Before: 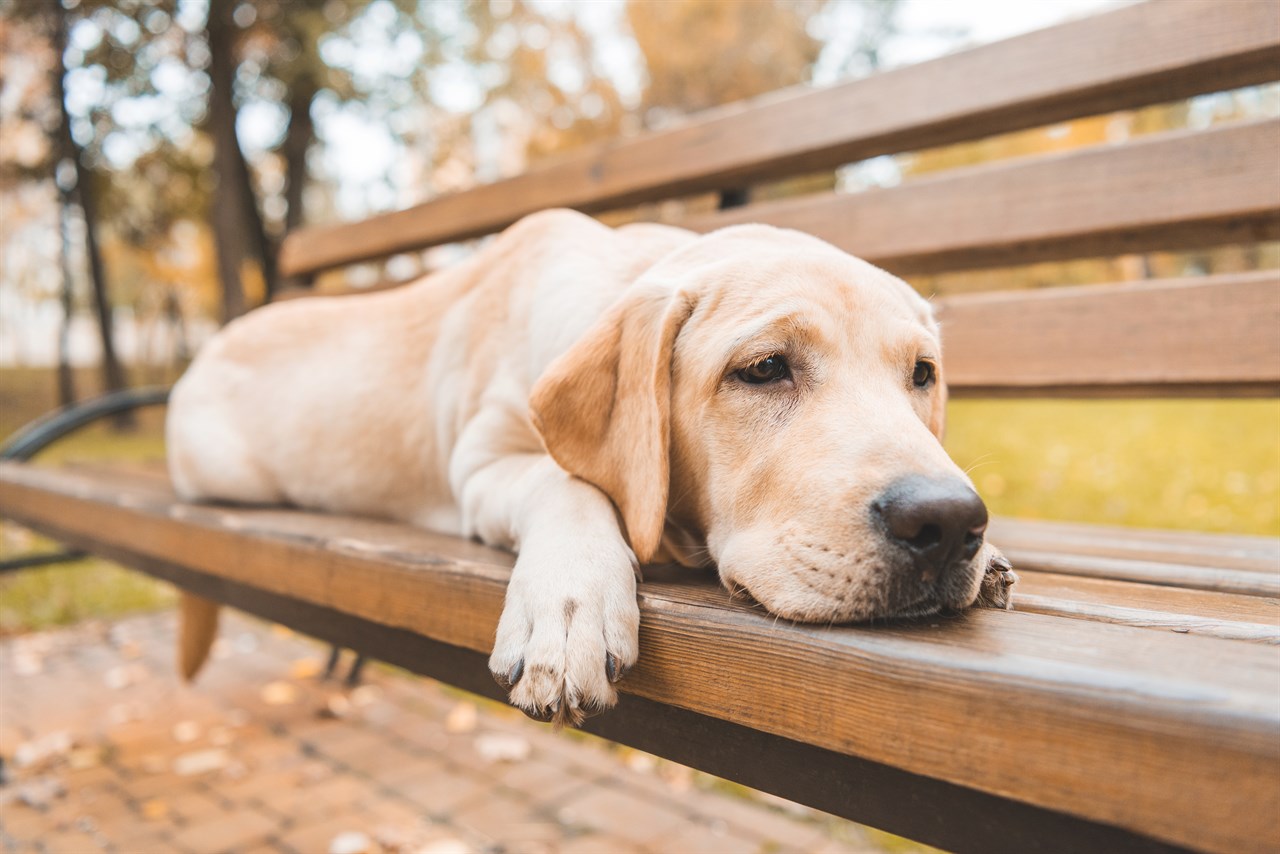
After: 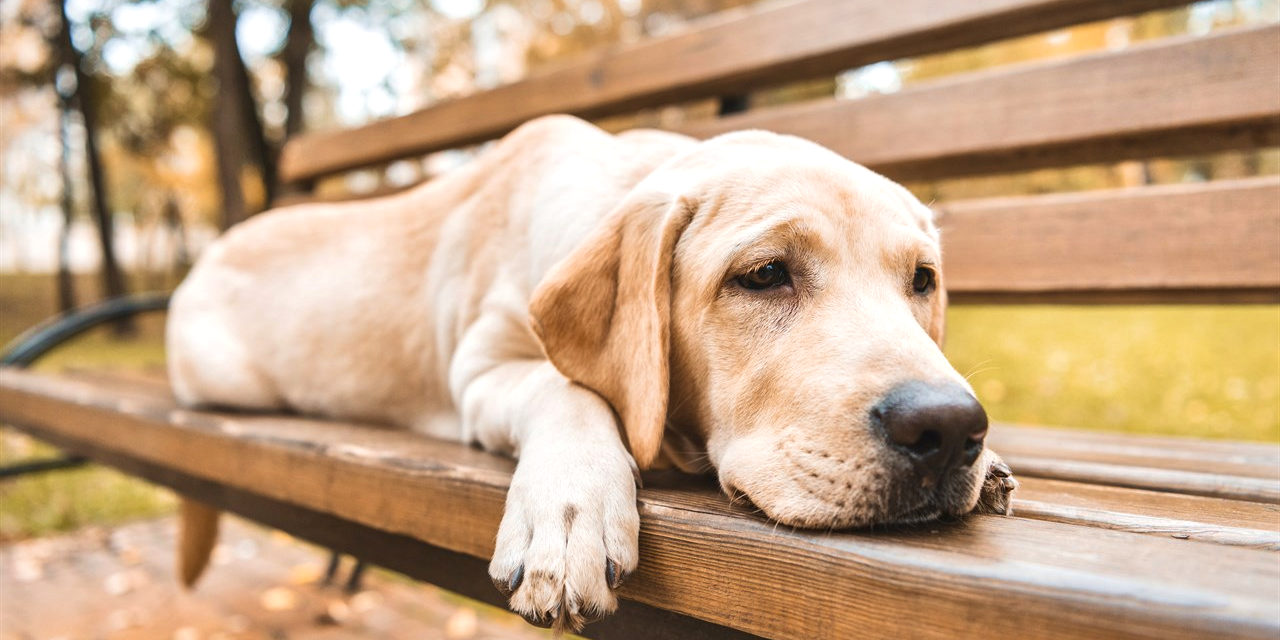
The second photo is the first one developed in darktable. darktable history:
local contrast: mode bilateral grid, contrast 25, coarseness 47, detail 152%, midtone range 0.2
crop: top 11.042%, bottom 13.959%
velvia: on, module defaults
contrast equalizer: y [[0.6 ×6], [0.55 ×6], [0 ×6], [0 ×6], [0 ×6]], mix 0.15
